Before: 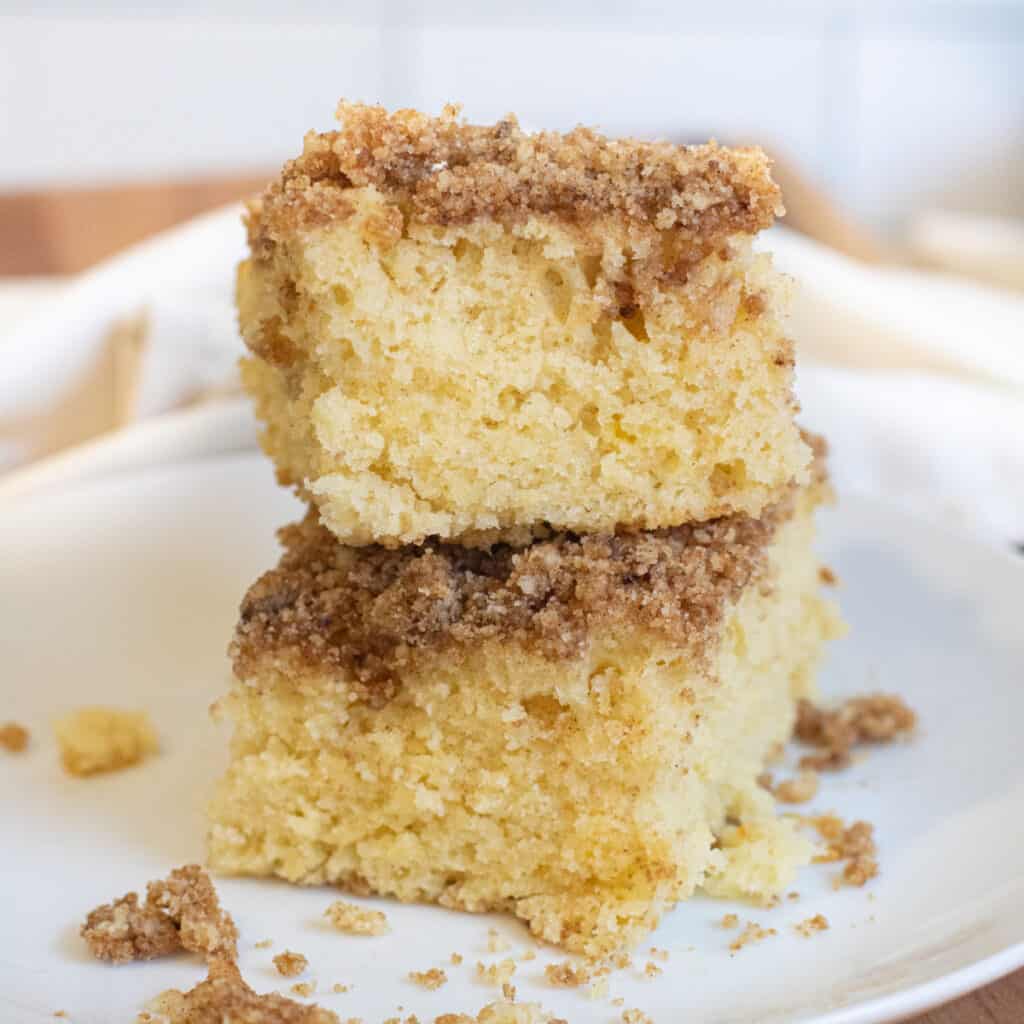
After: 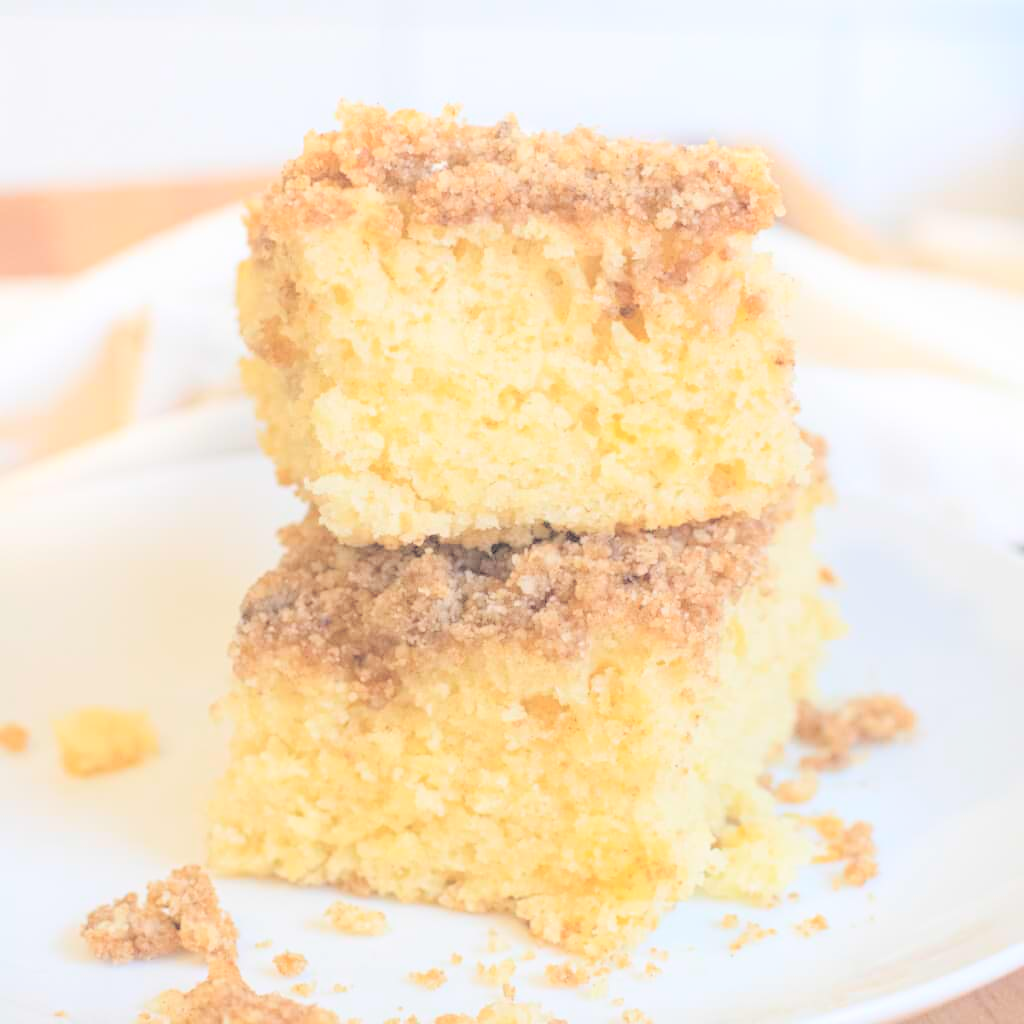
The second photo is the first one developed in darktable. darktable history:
contrast brightness saturation: brightness 0.995
